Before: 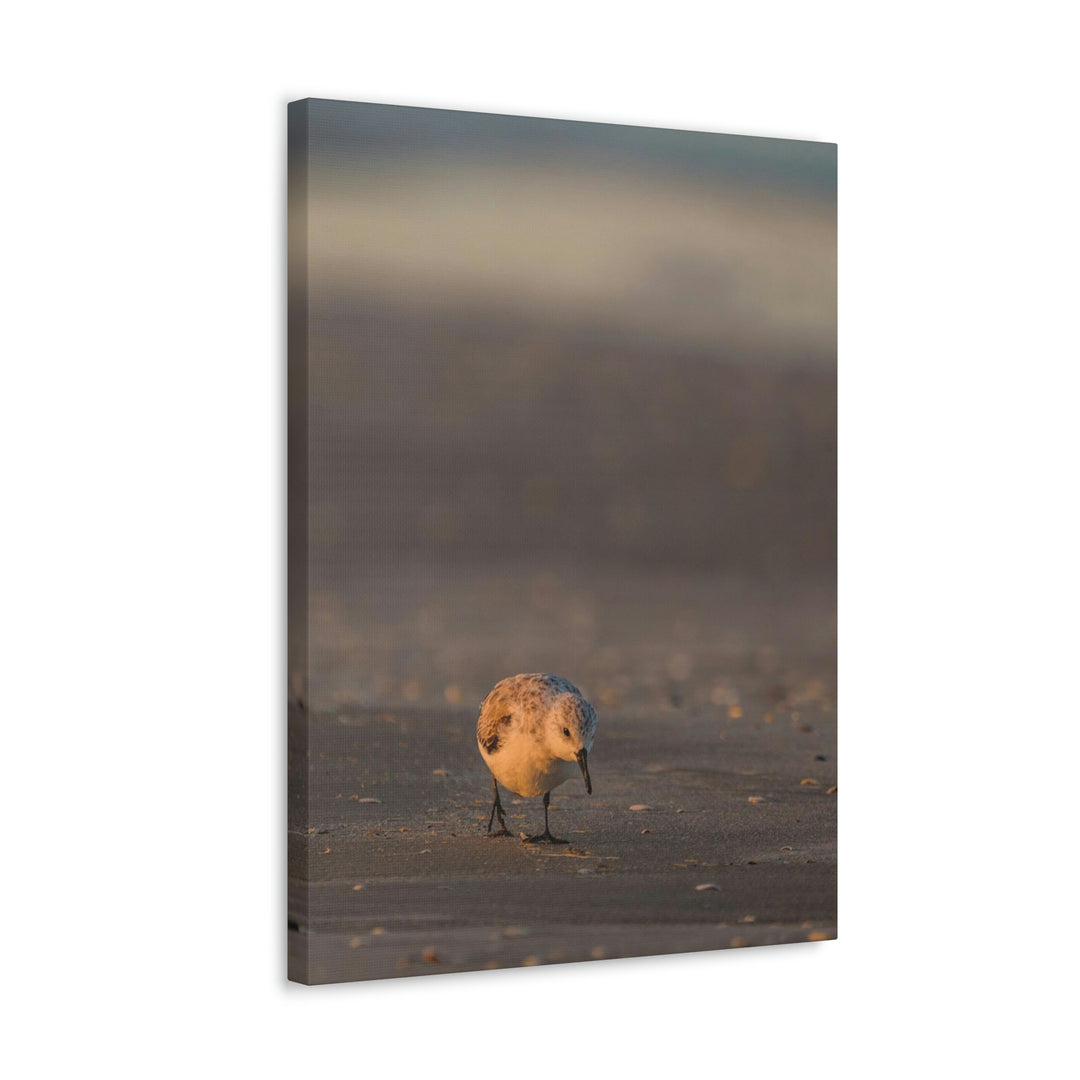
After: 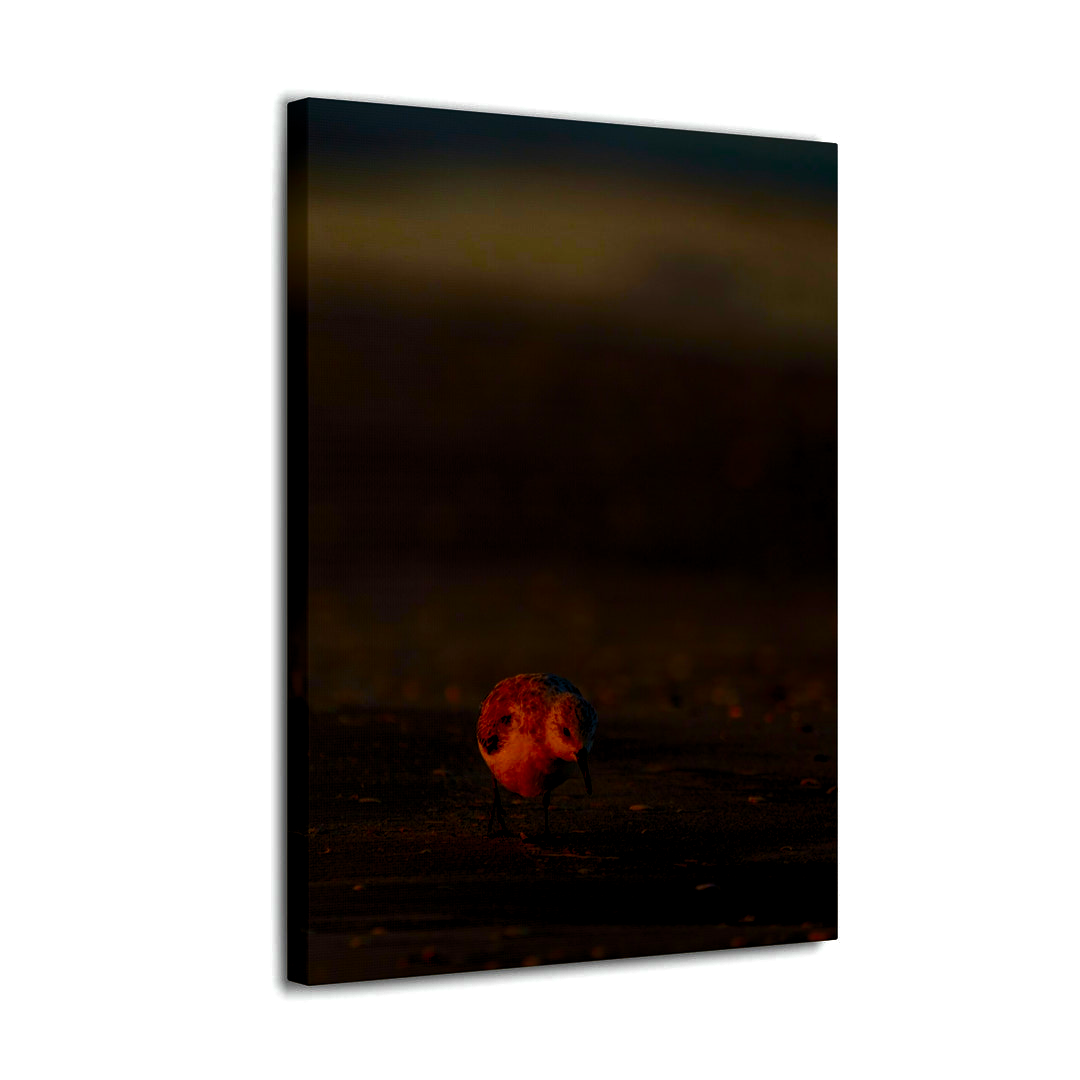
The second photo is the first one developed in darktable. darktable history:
contrast brightness saturation: brightness -0.986, saturation 0.992
levels: levels [0.031, 0.5, 0.969]
